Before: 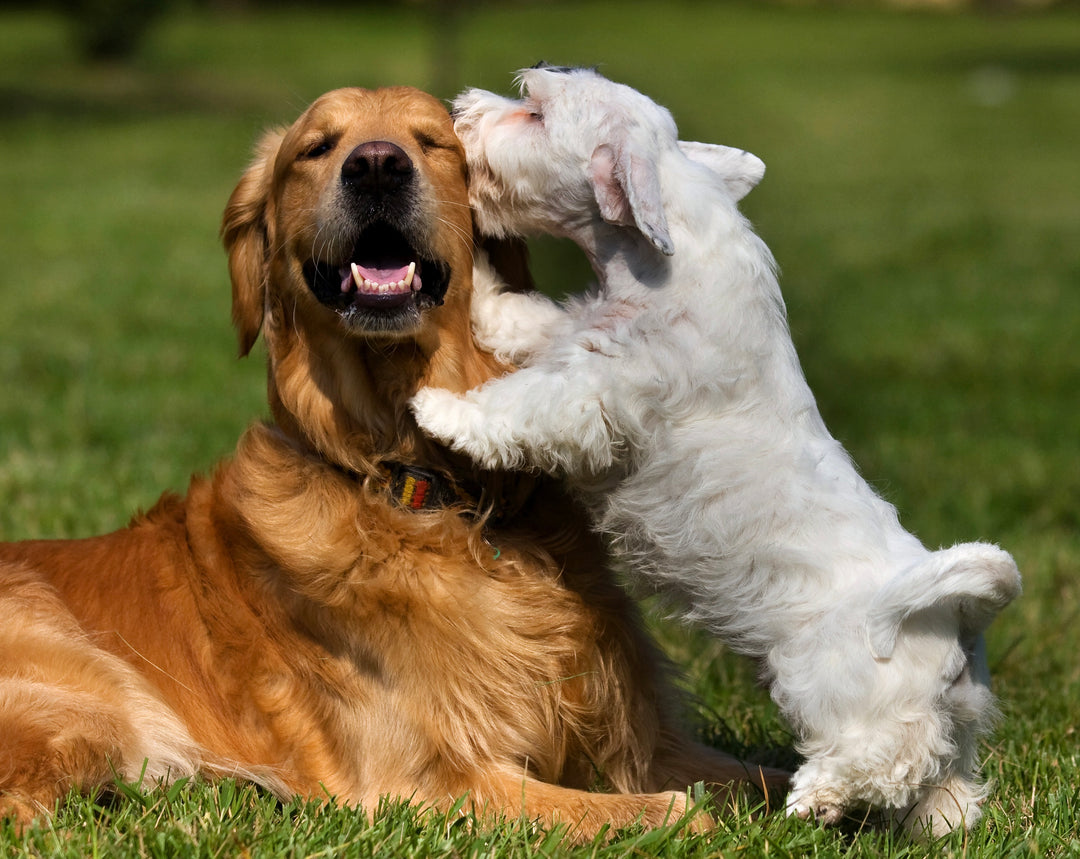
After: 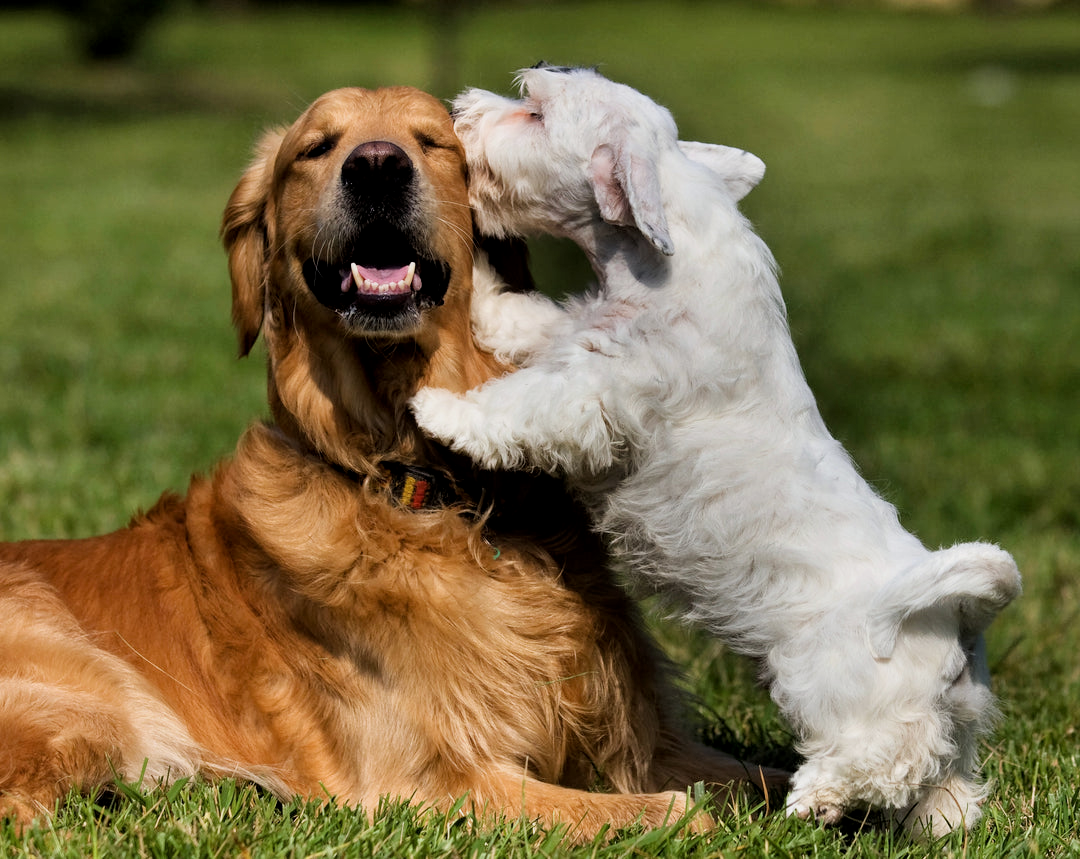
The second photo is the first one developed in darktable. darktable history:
filmic rgb: black relative exposure -8.15 EV, white relative exposure 3.76 EV, hardness 4.46
shadows and highlights: shadows -12.5, white point adjustment 4, highlights 28.33
local contrast: highlights 100%, shadows 100%, detail 120%, midtone range 0.2
